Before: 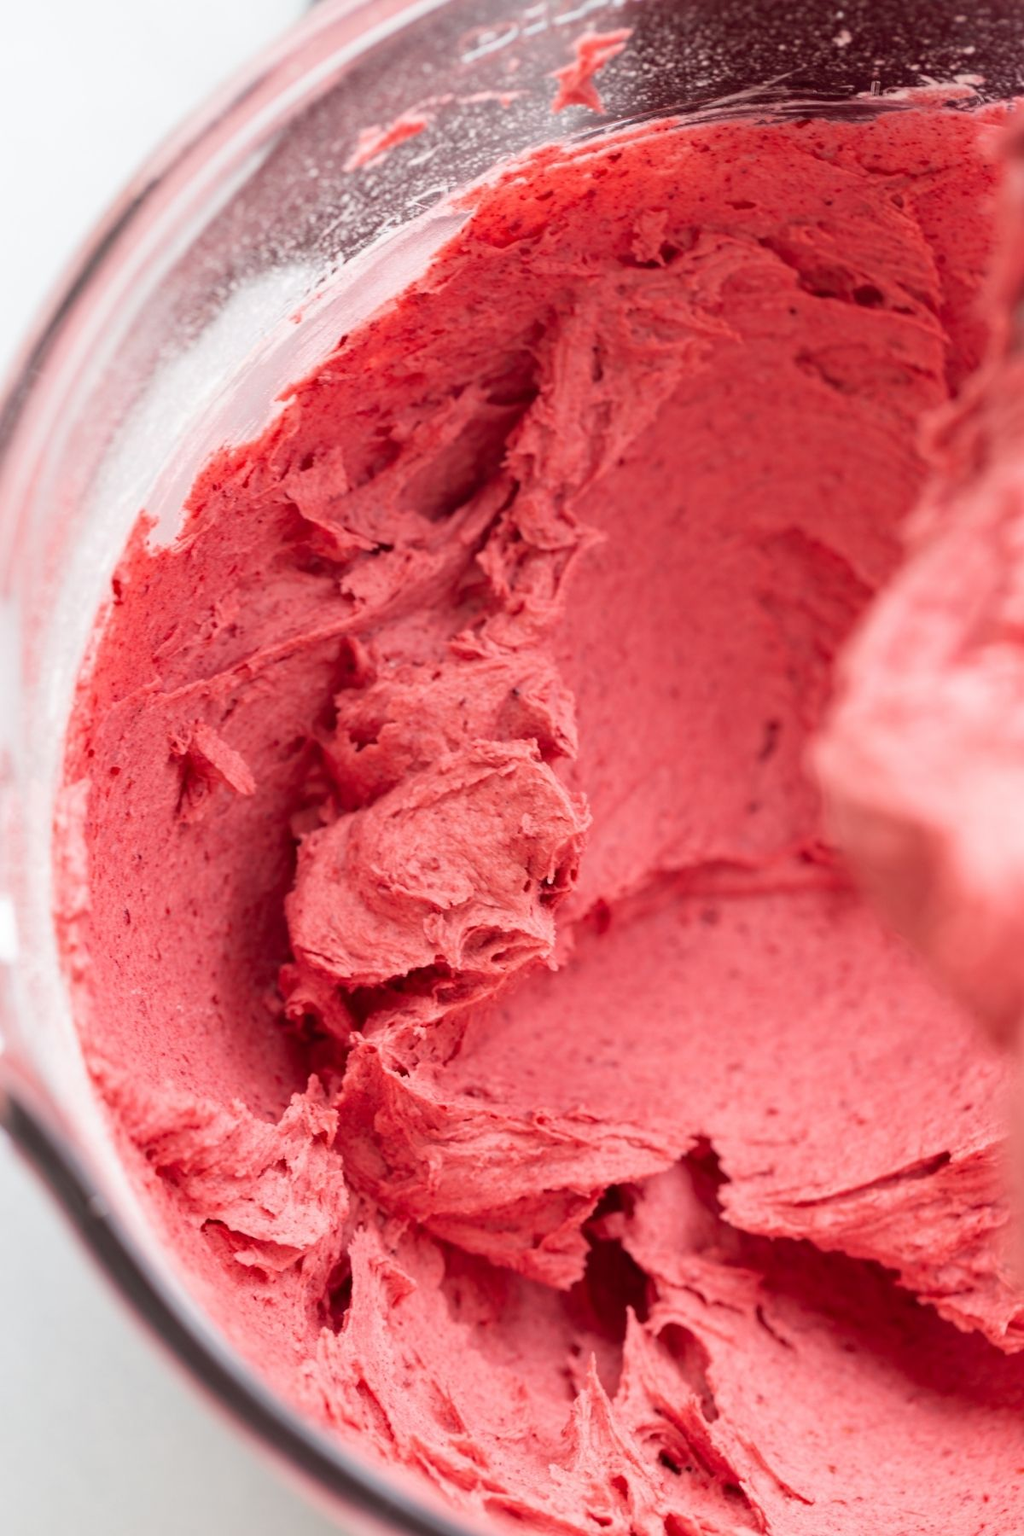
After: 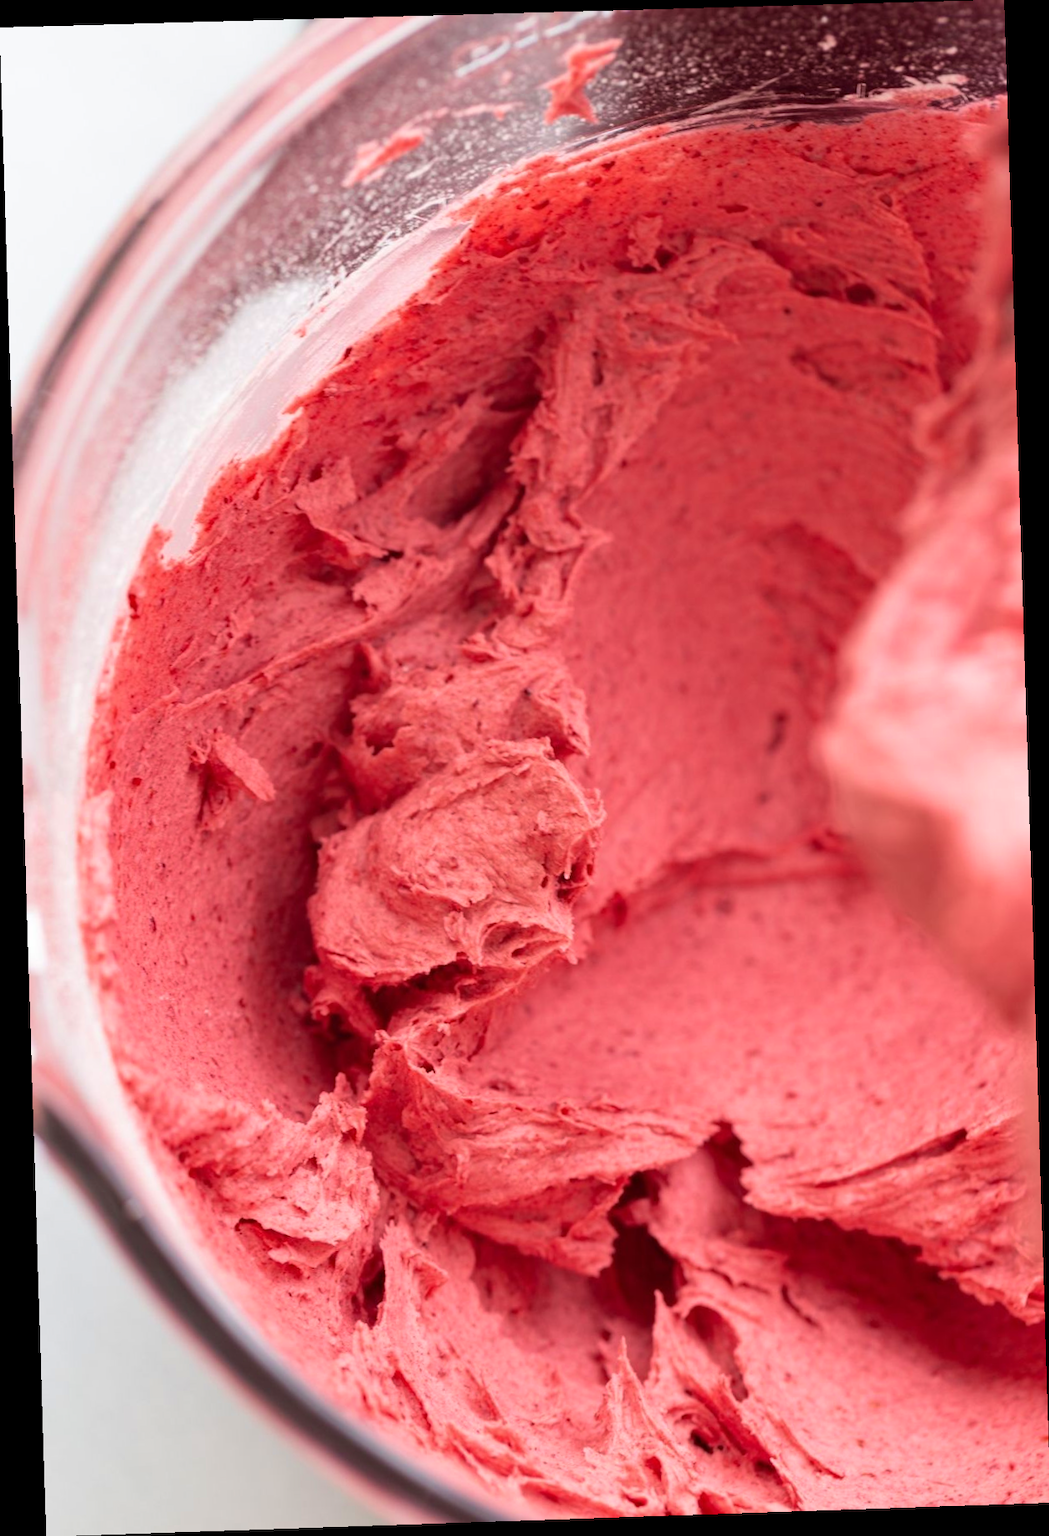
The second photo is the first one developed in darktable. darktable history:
rotate and perspective: rotation -1.77°, lens shift (horizontal) 0.004, automatic cropping off
velvia: on, module defaults
